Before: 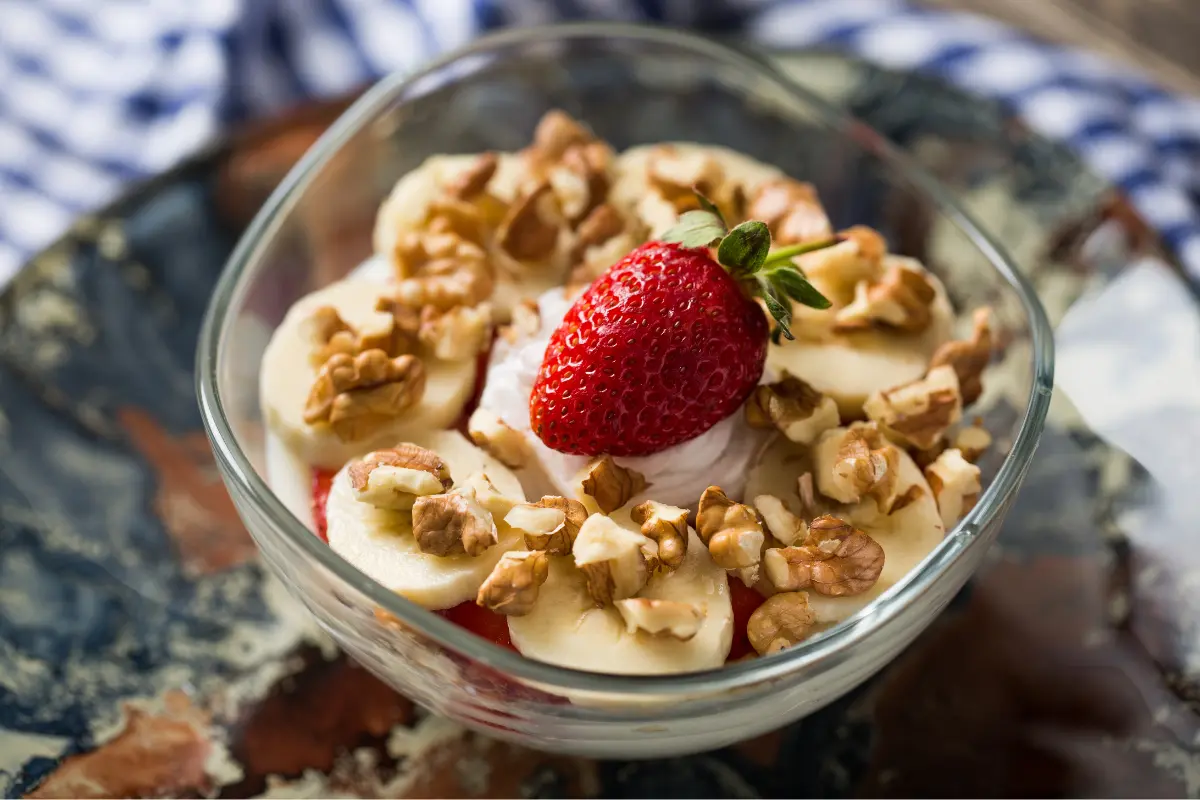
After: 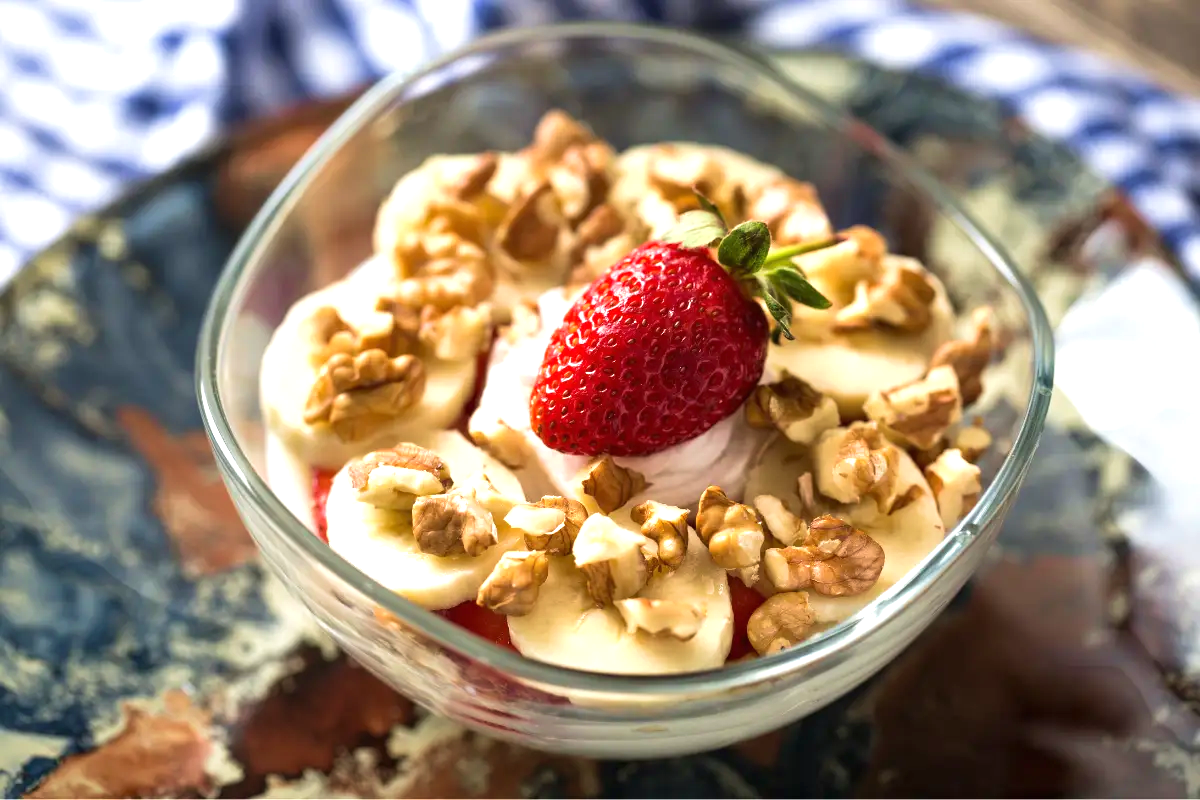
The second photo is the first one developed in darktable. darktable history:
exposure: black level correction 0, exposure 0.698 EV, compensate exposure bias true, compensate highlight preservation false
velvia: on, module defaults
